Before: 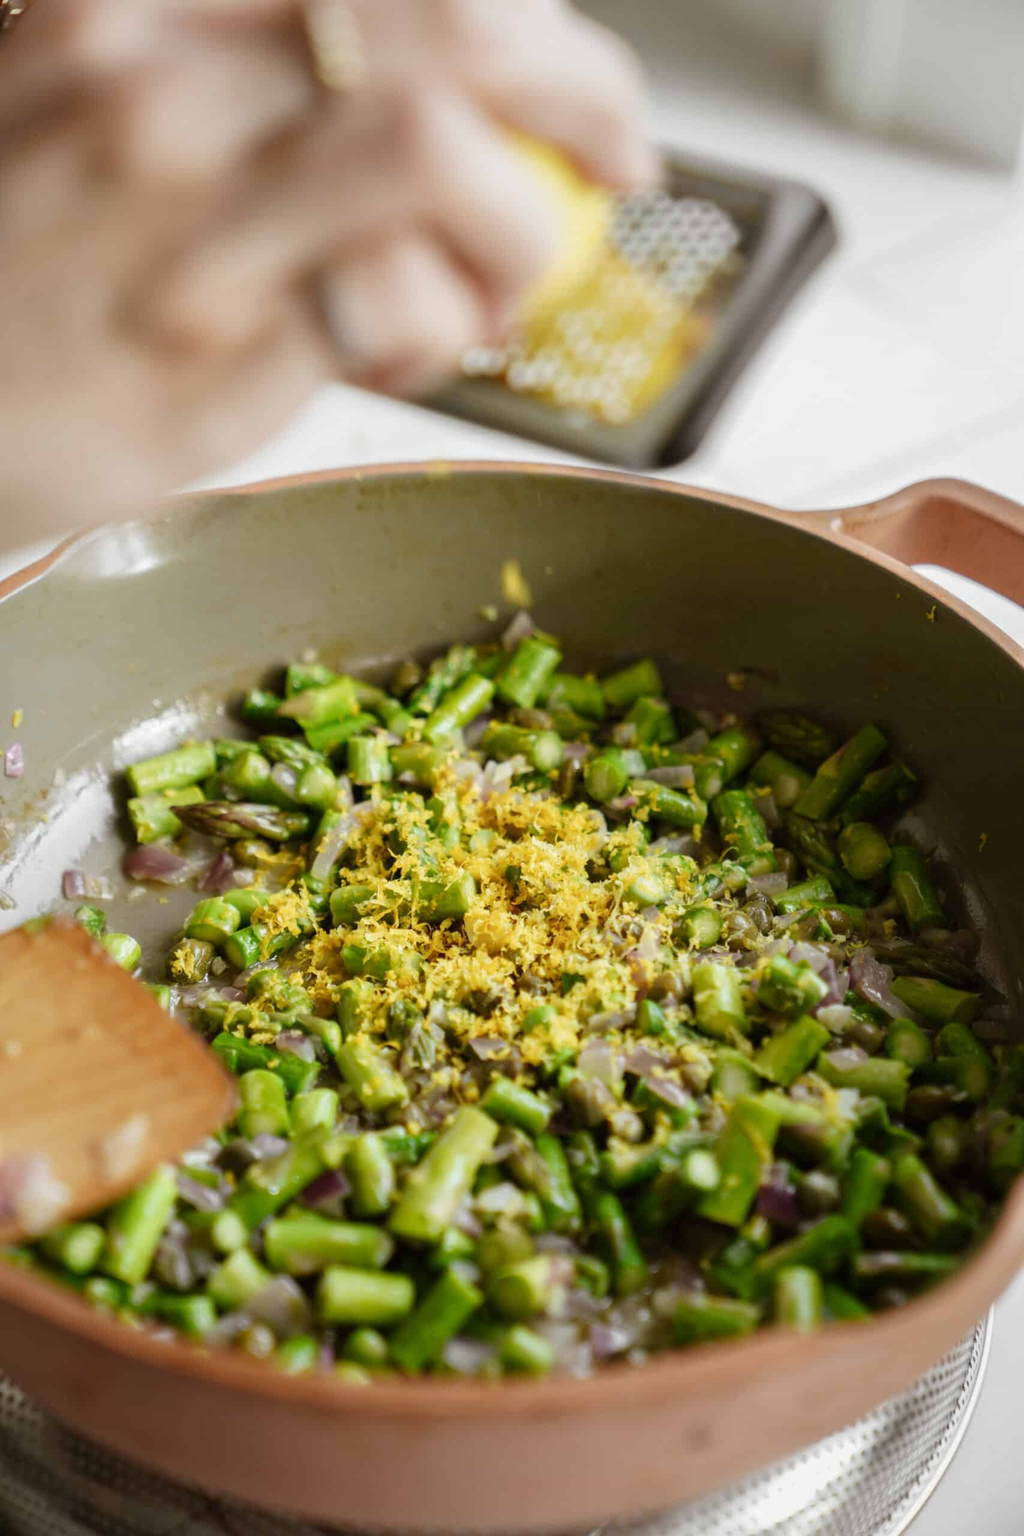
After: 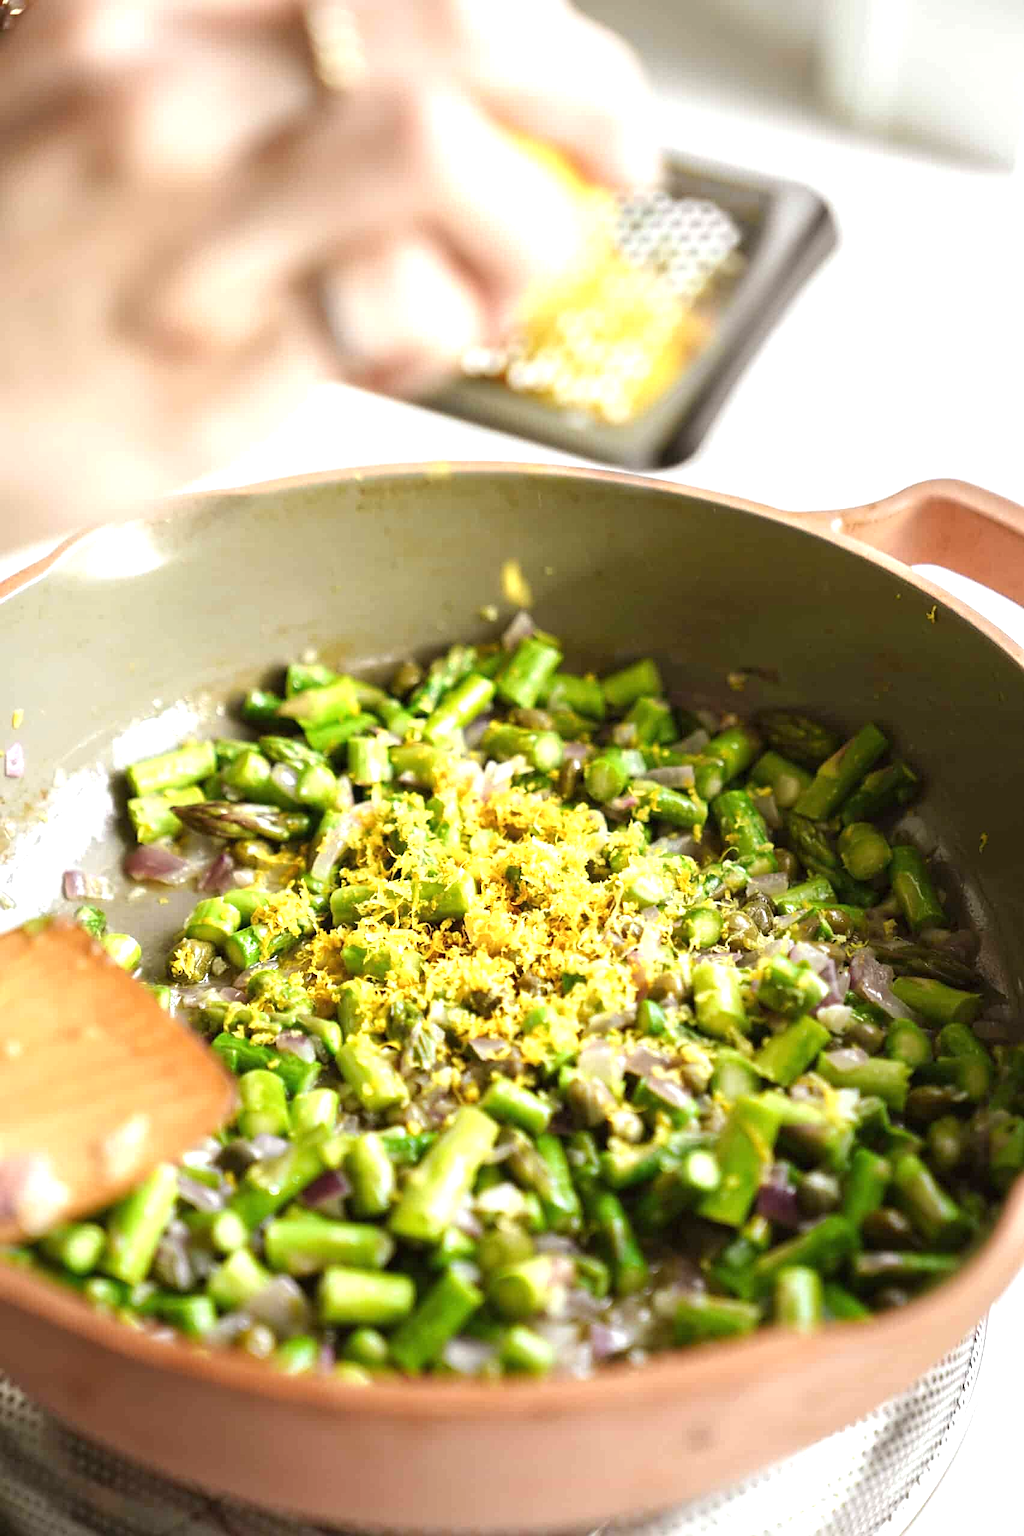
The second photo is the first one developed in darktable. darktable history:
exposure: black level correction 0, exposure 1.001 EV, compensate exposure bias true, compensate highlight preservation false
sharpen: on, module defaults
